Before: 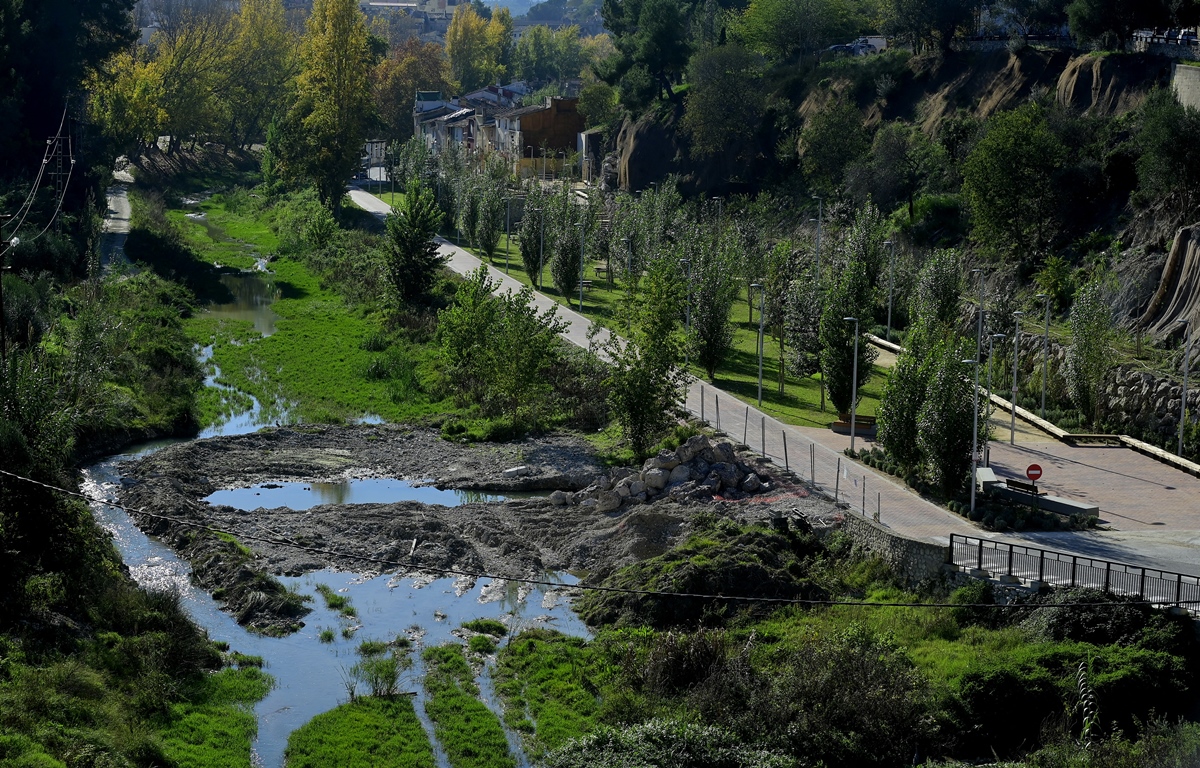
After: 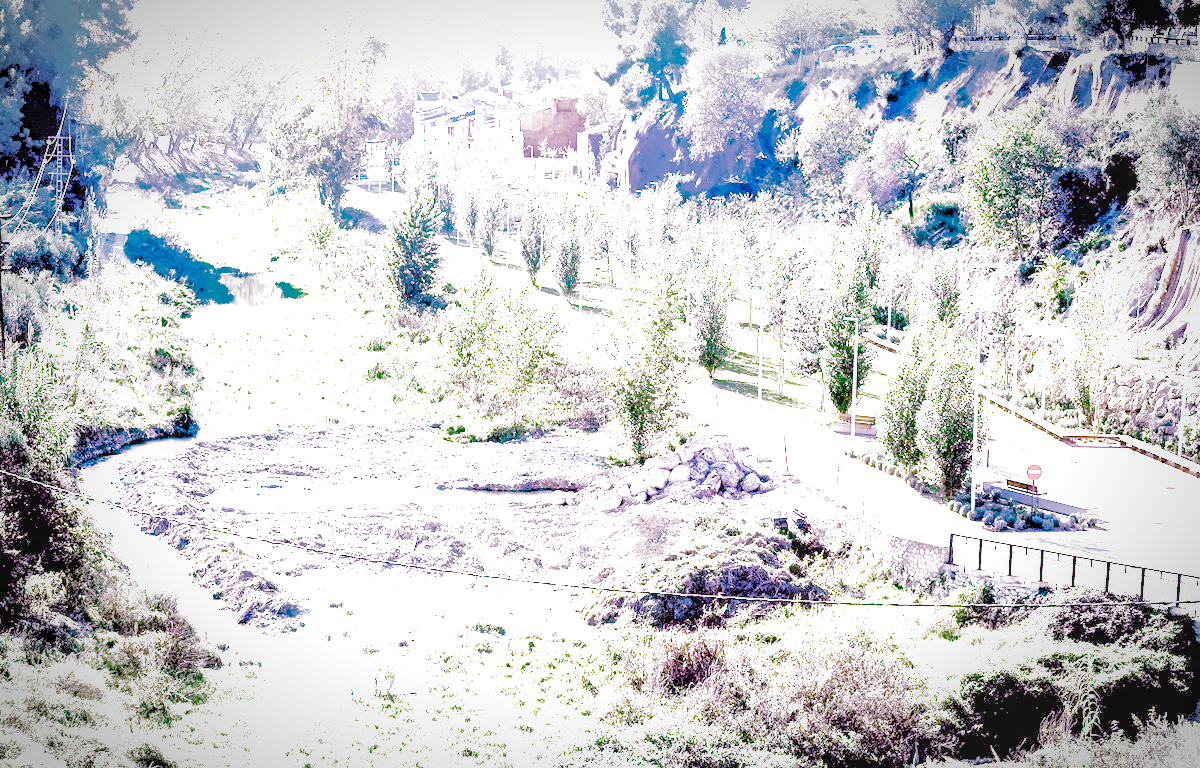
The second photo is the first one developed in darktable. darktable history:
denoise (profiled): preserve shadows 1.29, scattering 0.02, a [-1, 0, 0], compensate highlight preservation false
haze removal: compatibility mode true, adaptive false
highlight reconstruction: on, module defaults
lens correction: scale 1, crop 1, focal 35, aperture 2, distance 5.75, camera "Canon EOS RP", lens "Canon RF 35mm F1.8 MACRO IS STM"
white balance: red 2.229, blue 1.46
velvia: on, module defaults
exposure: black level correction 0, exposure 2.13 EV, compensate exposure bias true, compensate highlight preservation false
local contrast: on, module defaults
vignetting: automatic ratio true
color balance rgb: linear chroma grading › global chroma 5%, perceptual saturation grading › global saturation 20%, perceptual saturation grading › highlights -25%, perceptual saturation grading › shadows 25%, perceptual brilliance grading › global brilliance 7%, global vibrance 5%
color calibration: illuminant as shot in camera, x 0.37, y 0.382, temperature 4313.32 K
filmic rgb: black relative exposure -3.89 EV, white relative exposure 4.3 EV, hardness 2.27, preserve chrominance no, color science v5 (2021), contrast in shadows soft, contrast in highlights soft
tone equalizer "contrast tone curve: strong": -8 EV -1.08 EV, -7 EV -1.01 EV, -6 EV -0.867 EV, -5 EV -0.578 EV, -3 EV 0.578 EV, -2 EV 0.867 EV, -1 EV 1.01 EV, +0 EV 1.08 EV, edges refinement/feathering 500, mask exposure compensation -1.57 EV, preserve details no
shadows and highlights: white point adjustment 3.5
